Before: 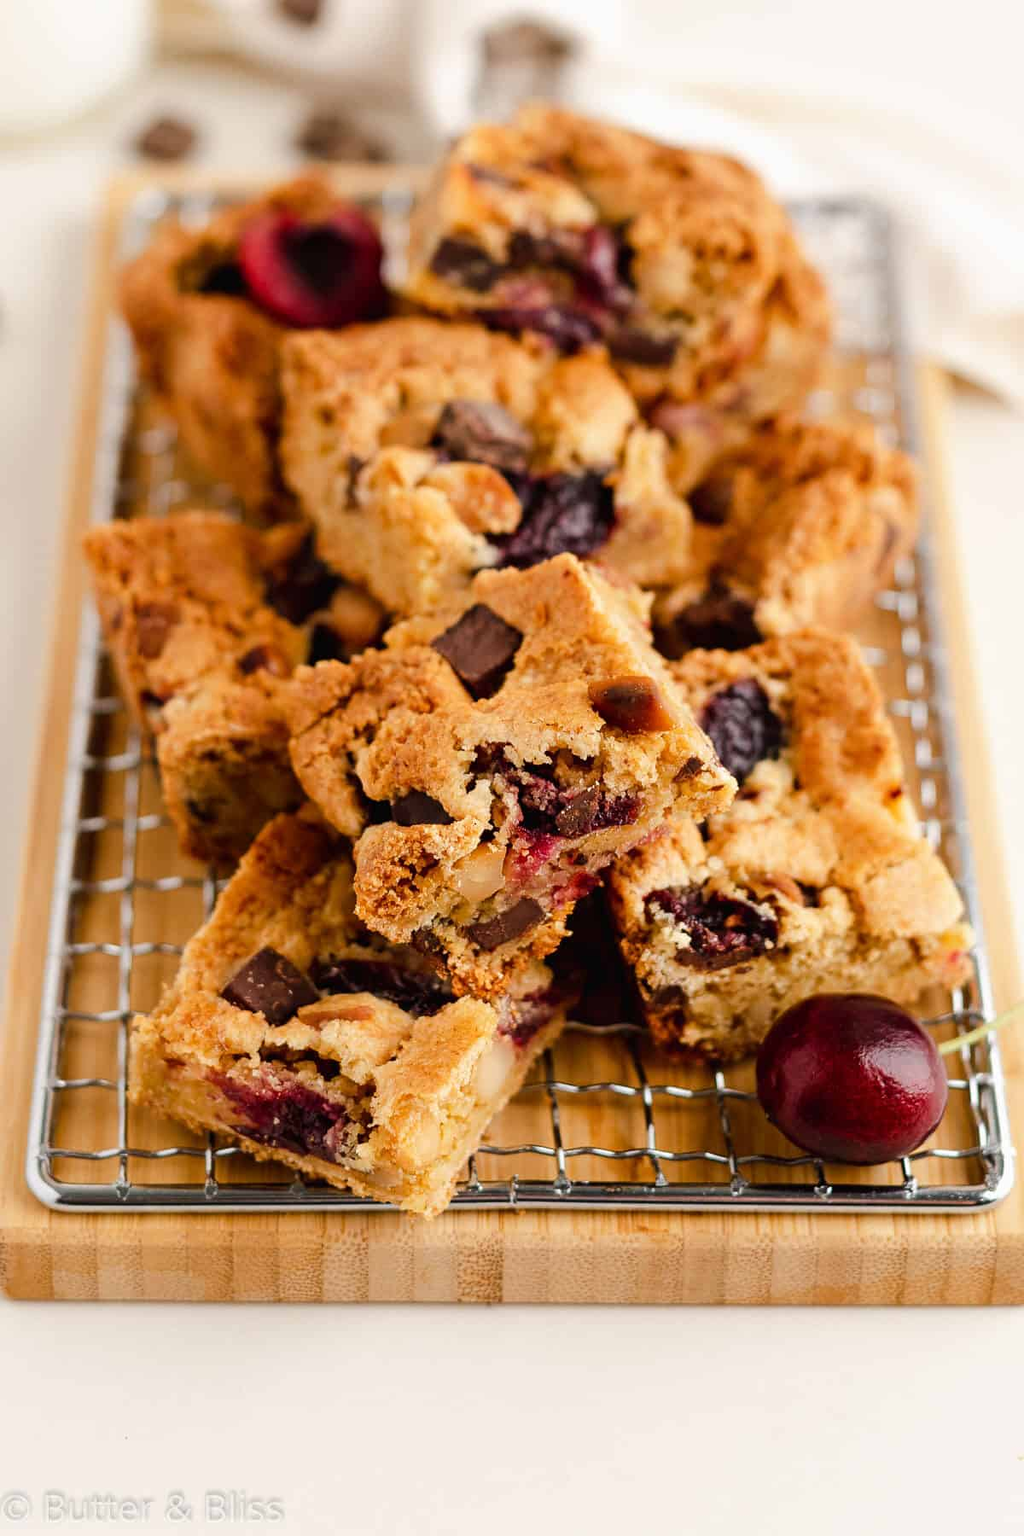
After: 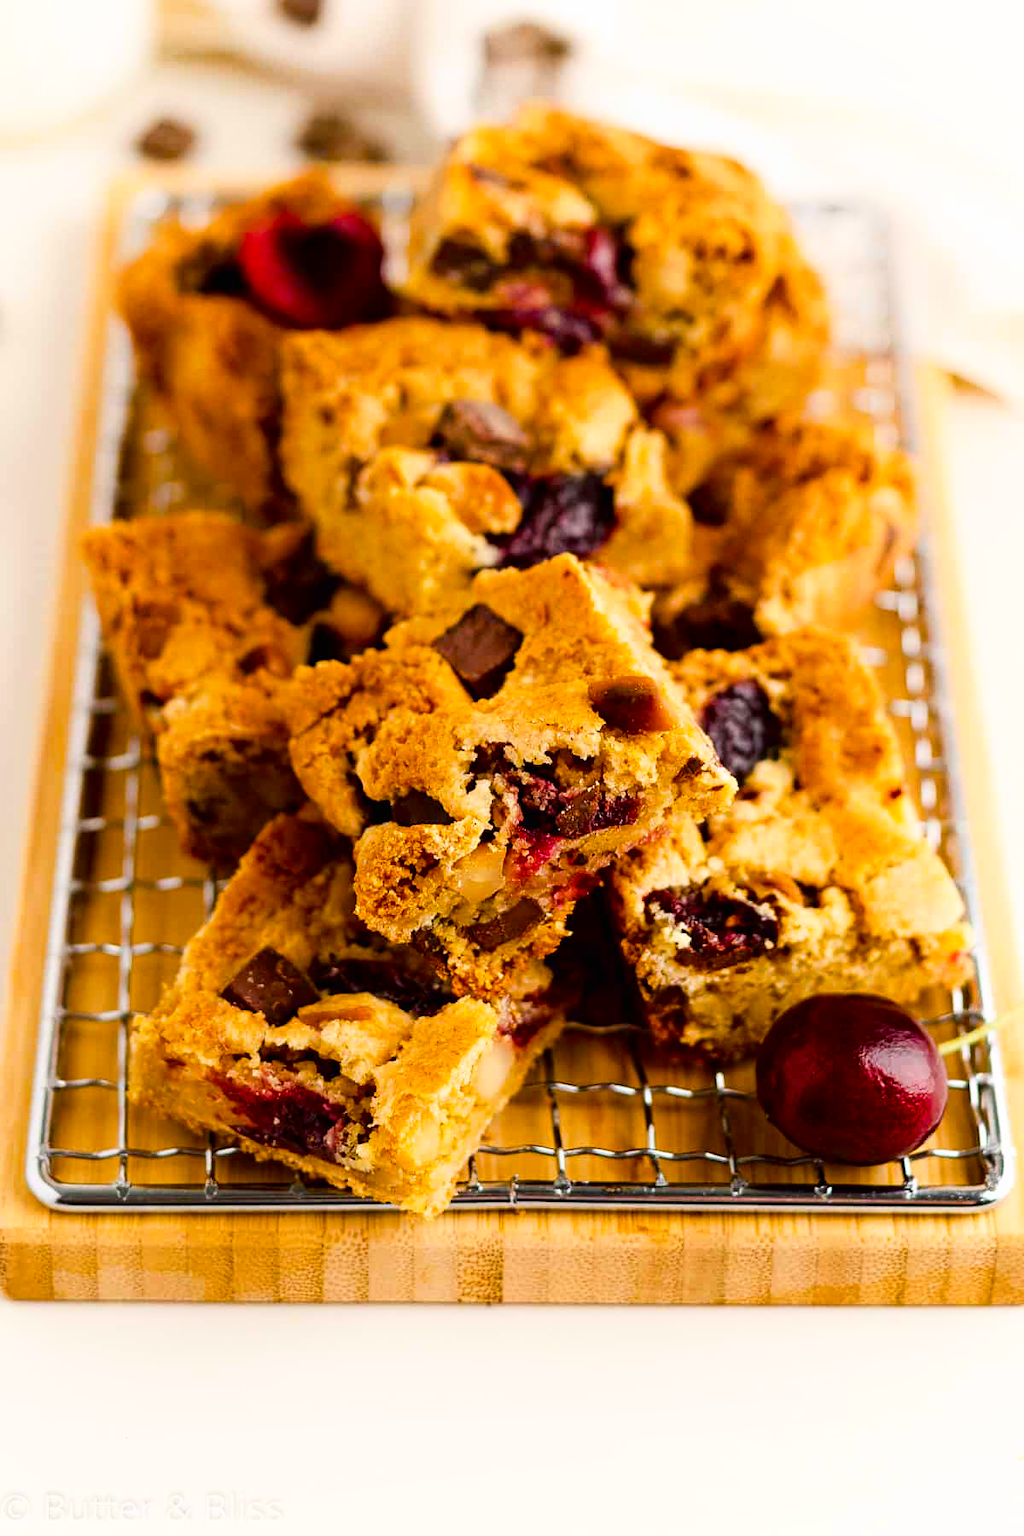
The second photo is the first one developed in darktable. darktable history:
shadows and highlights: shadows -62.32, white point adjustment -5.22, highlights 61.59
color balance rgb: linear chroma grading › global chroma 15%, perceptual saturation grading › global saturation 30%
exposure: exposure 0.078 EV, compensate highlight preservation false
